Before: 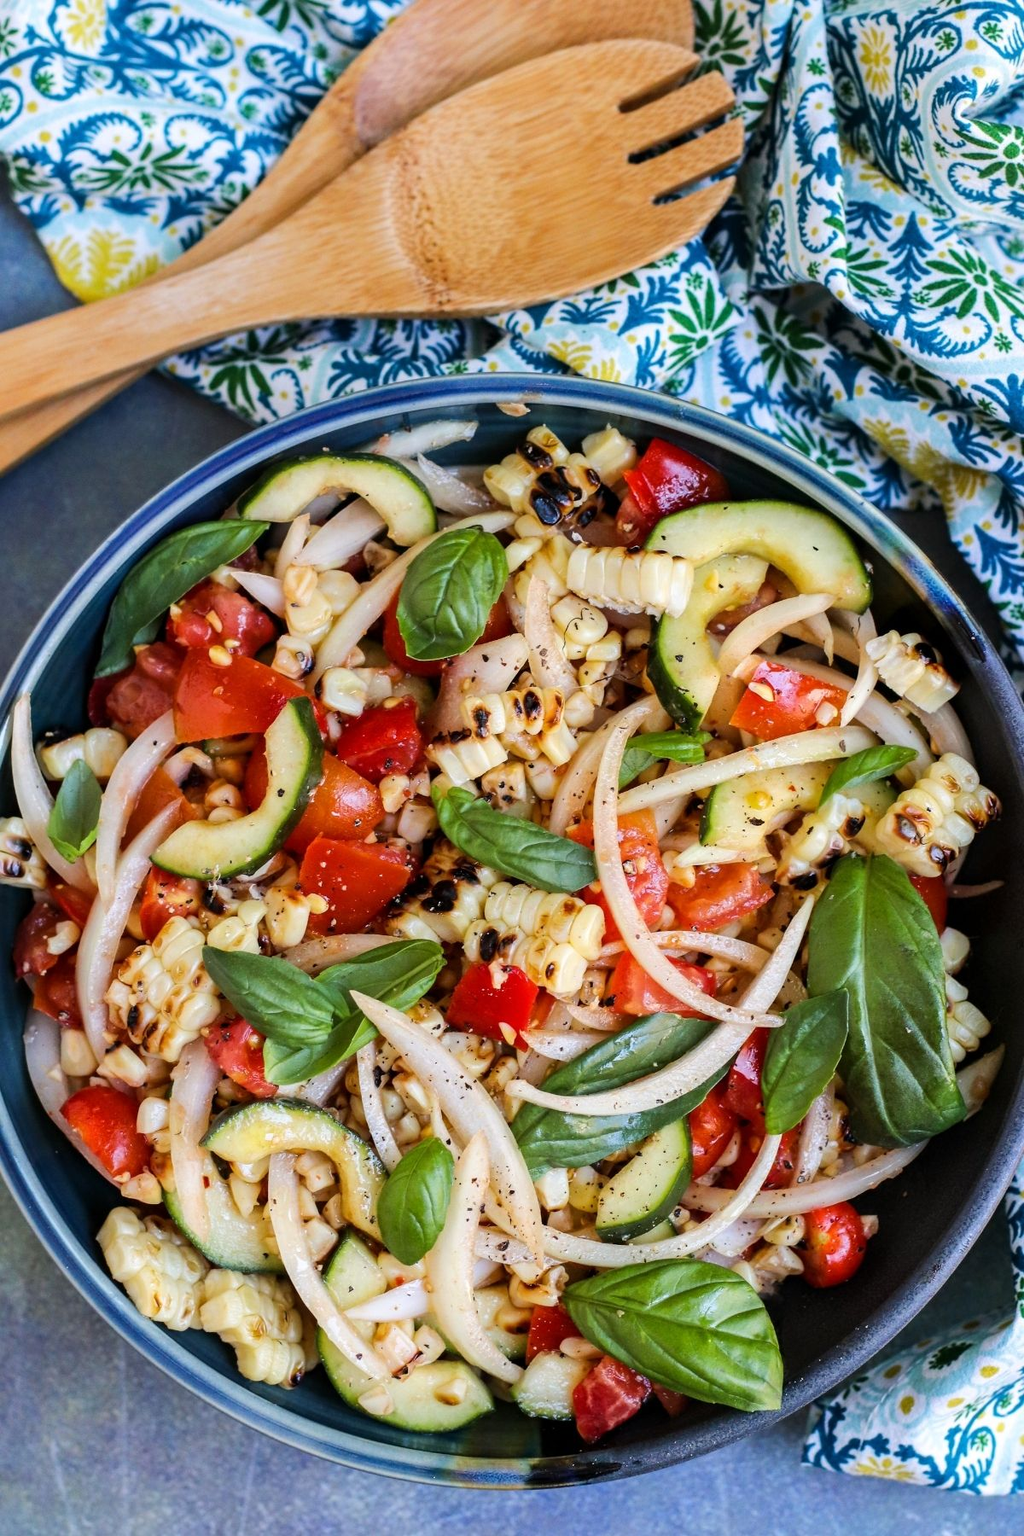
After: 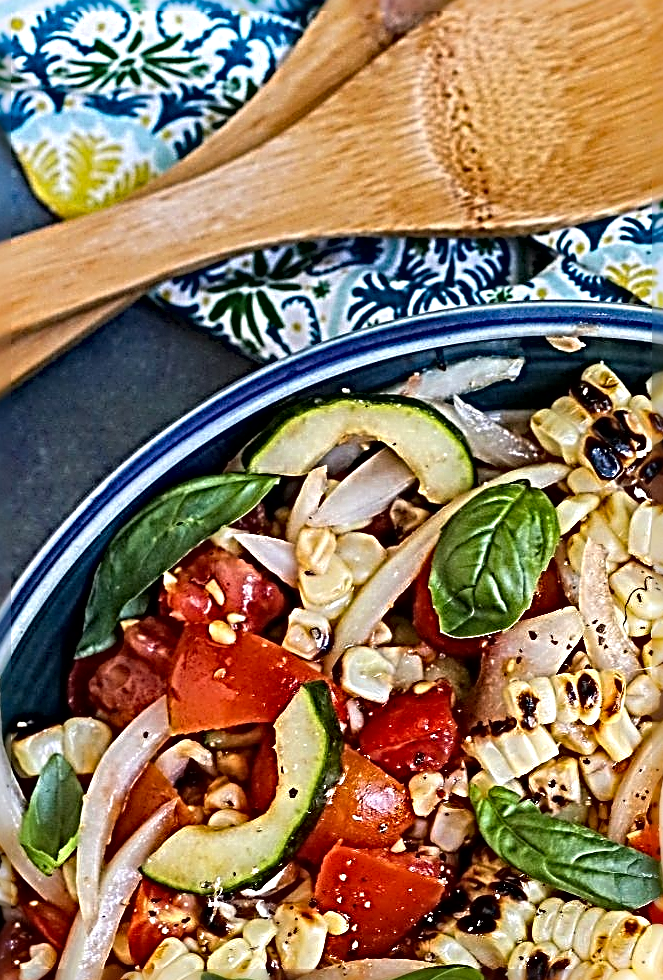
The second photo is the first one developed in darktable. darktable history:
sharpen: radius 4.048, amount 2
local contrast: mode bilateral grid, contrast 21, coarseness 50, detail 150%, midtone range 0.2
crop and rotate: left 3.055%, top 7.561%, right 41.686%, bottom 37.961%
haze removal: adaptive false
